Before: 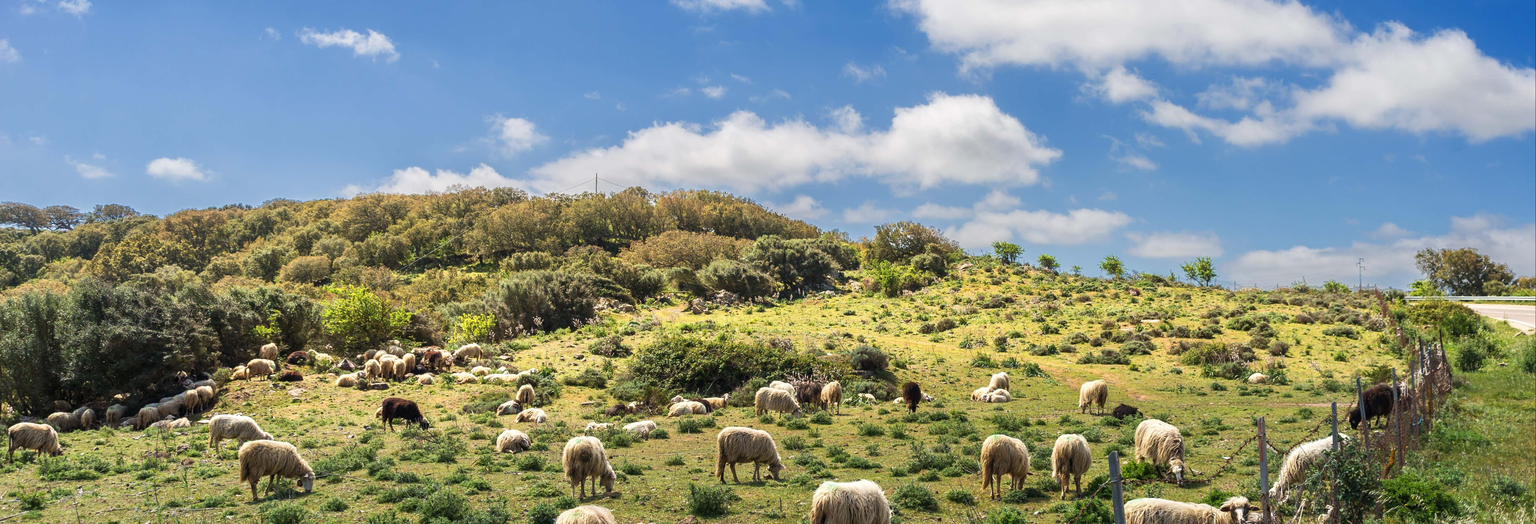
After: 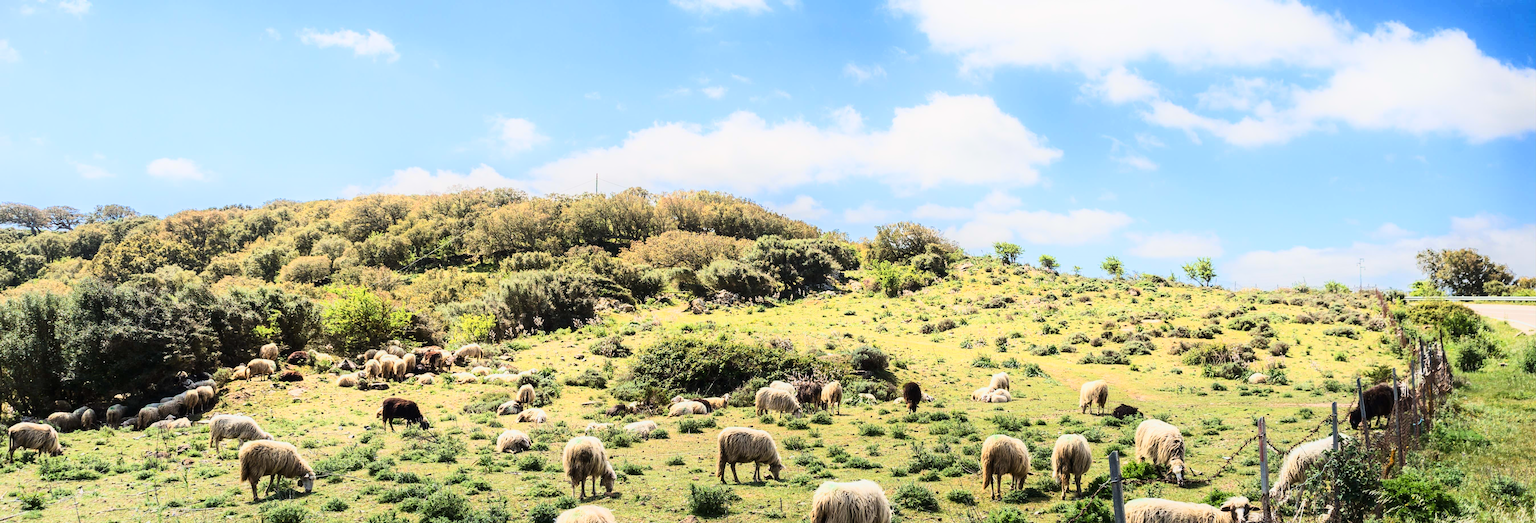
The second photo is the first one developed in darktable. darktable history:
contrast brightness saturation: contrast 0.237, brightness 0.085
shadows and highlights: shadows -22.45, highlights 47.89, soften with gaussian
tone curve: curves: ch0 [(0, 0) (0.11, 0.081) (0.256, 0.259) (0.398, 0.475) (0.498, 0.611) (0.65, 0.757) (0.835, 0.883) (1, 0.961)]; ch1 [(0, 0) (0.346, 0.307) (0.408, 0.369) (0.453, 0.457) (0.482, 0.479) (0.502, 0.498) (0.521, 0.51) (0.553, 0.554) (0.618, 0.65) (0.693, 0.727) (1, 1)]; ch2 [(0, 0) (0.366, 0.337) (0.434, 0.46) (0.485, 0.494) (0.5, 0.494) (0.511, 0.508) (0.537, 0.55) (0.579, 0.599) (0.621, 0.693) (1, 1)], color space Lab, linked channels, preserve colors none
